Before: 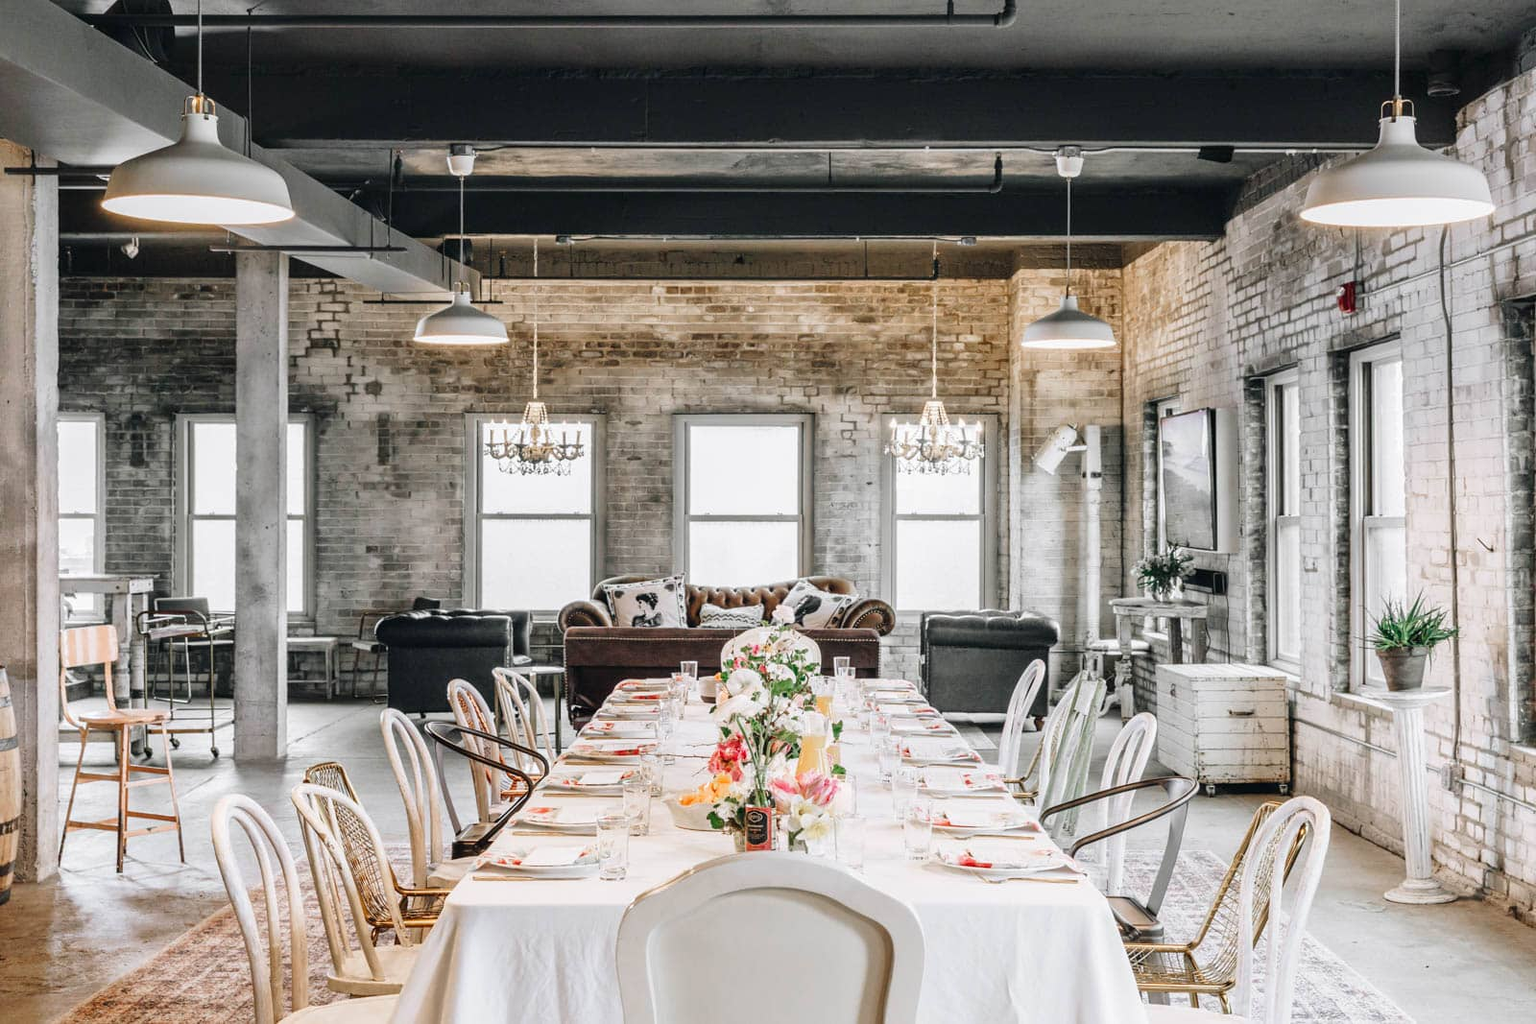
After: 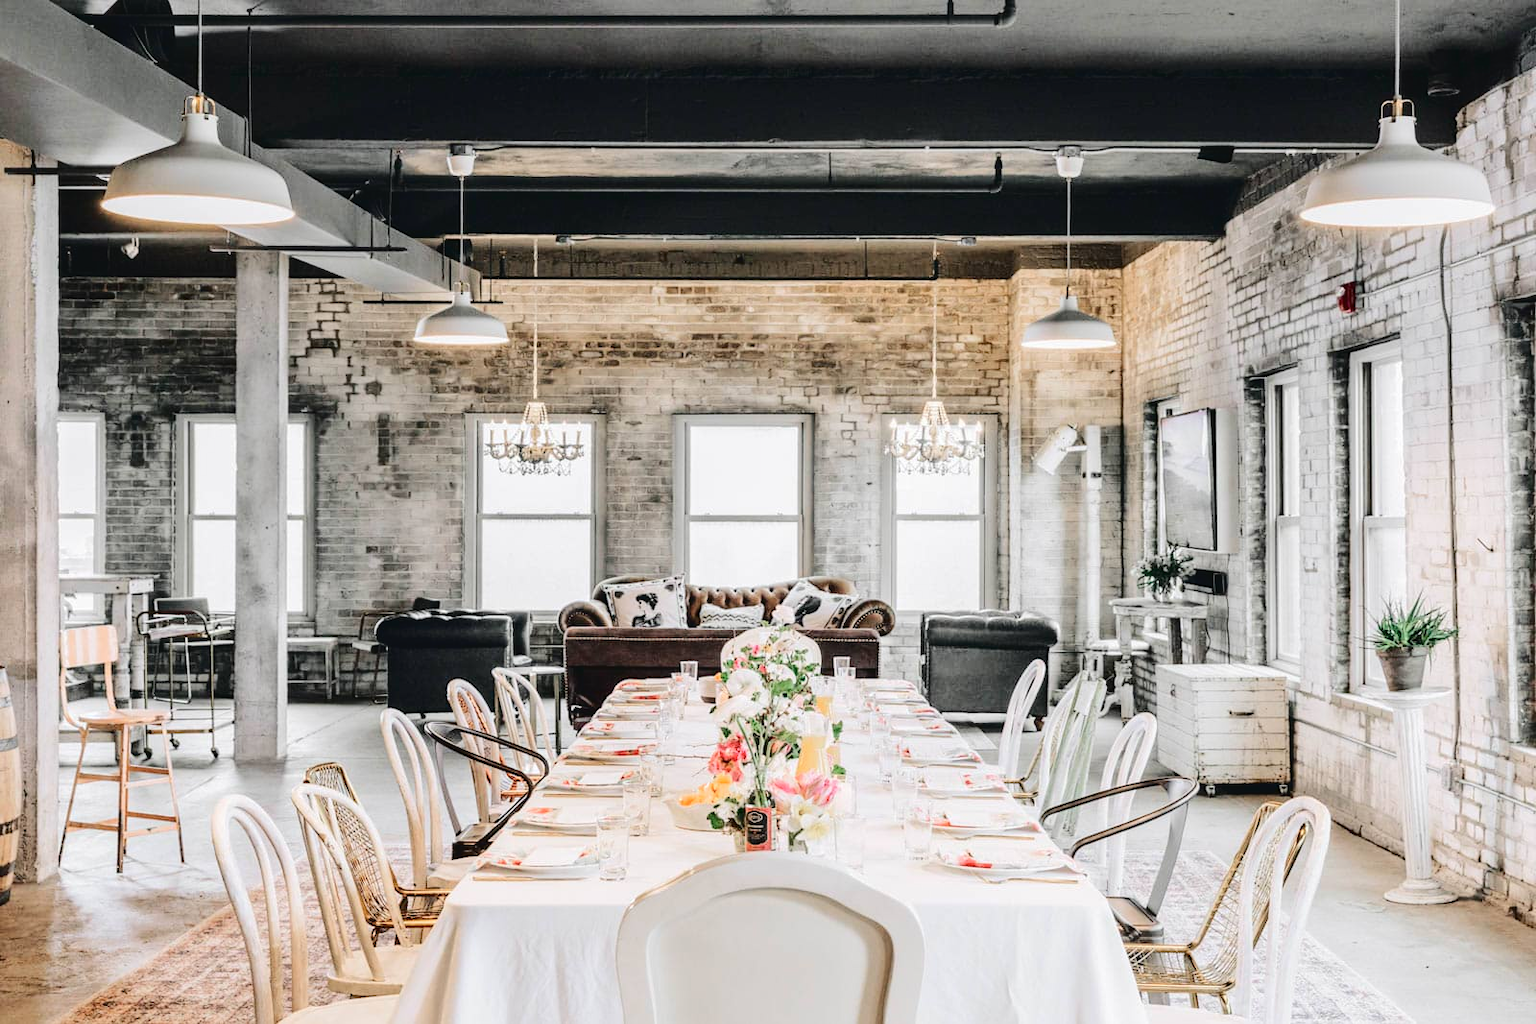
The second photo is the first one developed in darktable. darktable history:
tone curve: curves: ch0 [(0, 0) (0.003, 0.036) (0.011, 0.039) (0.025, 0.039) (0.044, 0.043) (0.069, 0.05) (0.1, 0.072) (0.136, 0.102) (0.177, 0.144) (0.224, 0.204) (0.277, 0.288) (0.335, 0.384) (0.399, 0.477) (0.468, 0.575) (0.543, 0.652) (0.623, 0.724) (0.709, 0.785) (0.801, 0.851) (0.898, 0.915) (1, 1)], color space Lab, independent channels, preserve colors none
